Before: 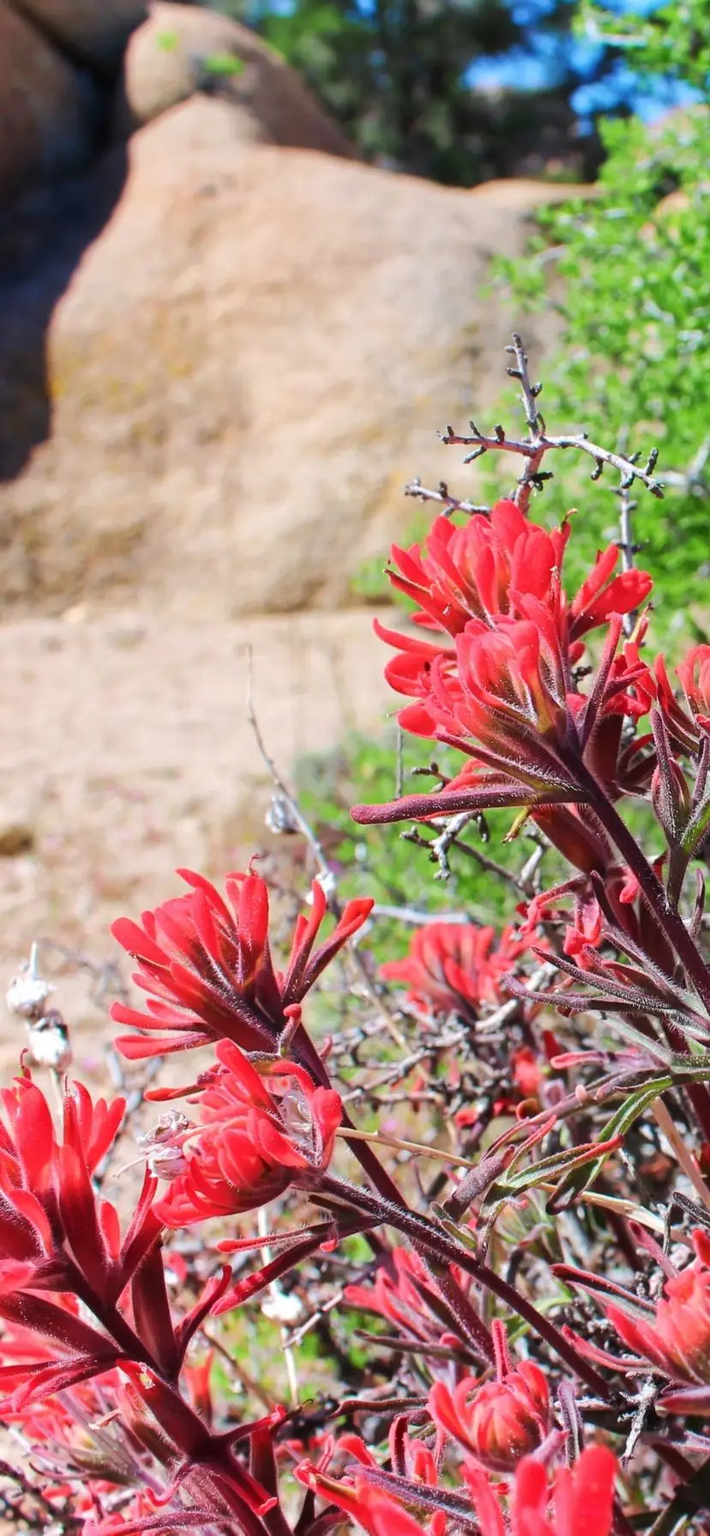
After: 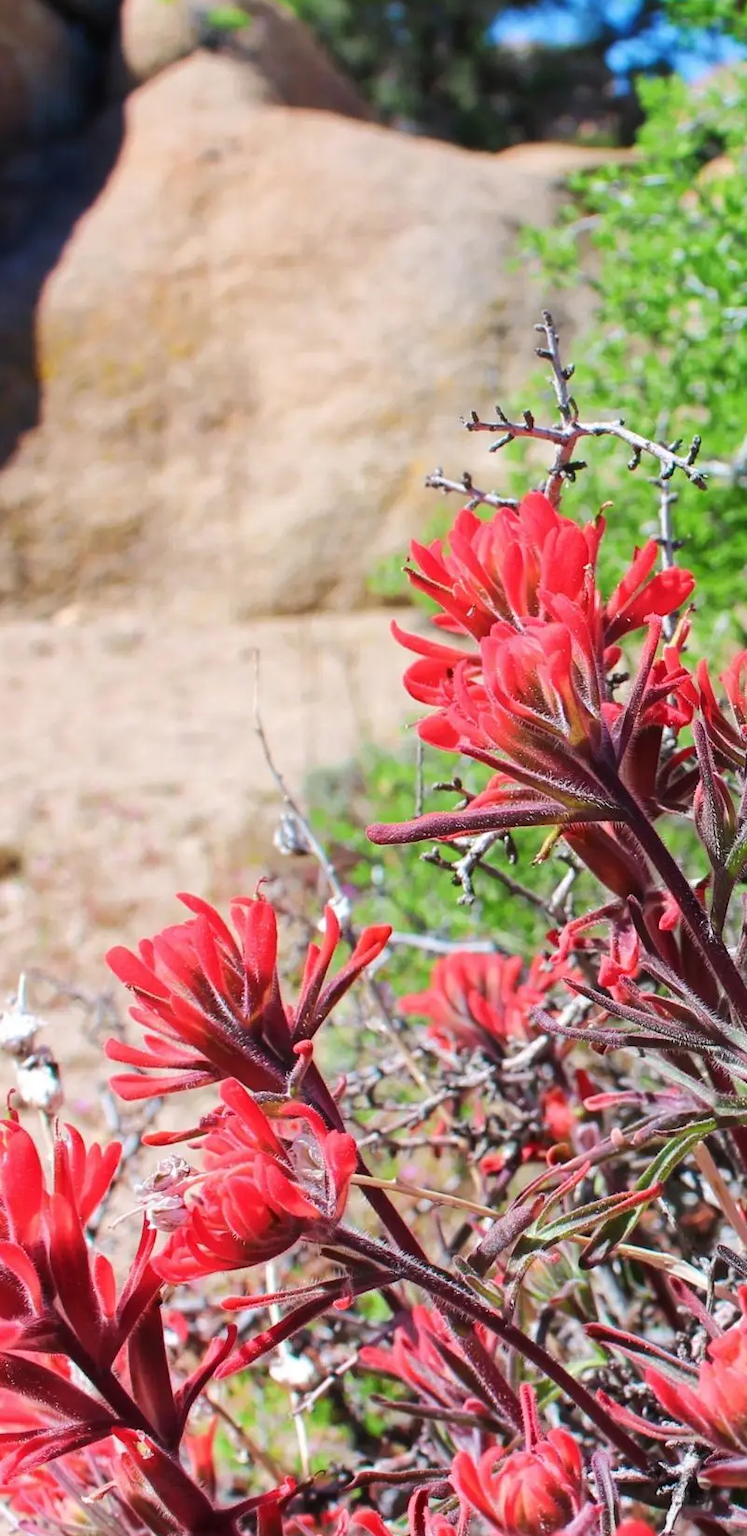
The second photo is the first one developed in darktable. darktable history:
crop: left 1.998%, top 3.175%, right 1.193%, bottom 4.913%
